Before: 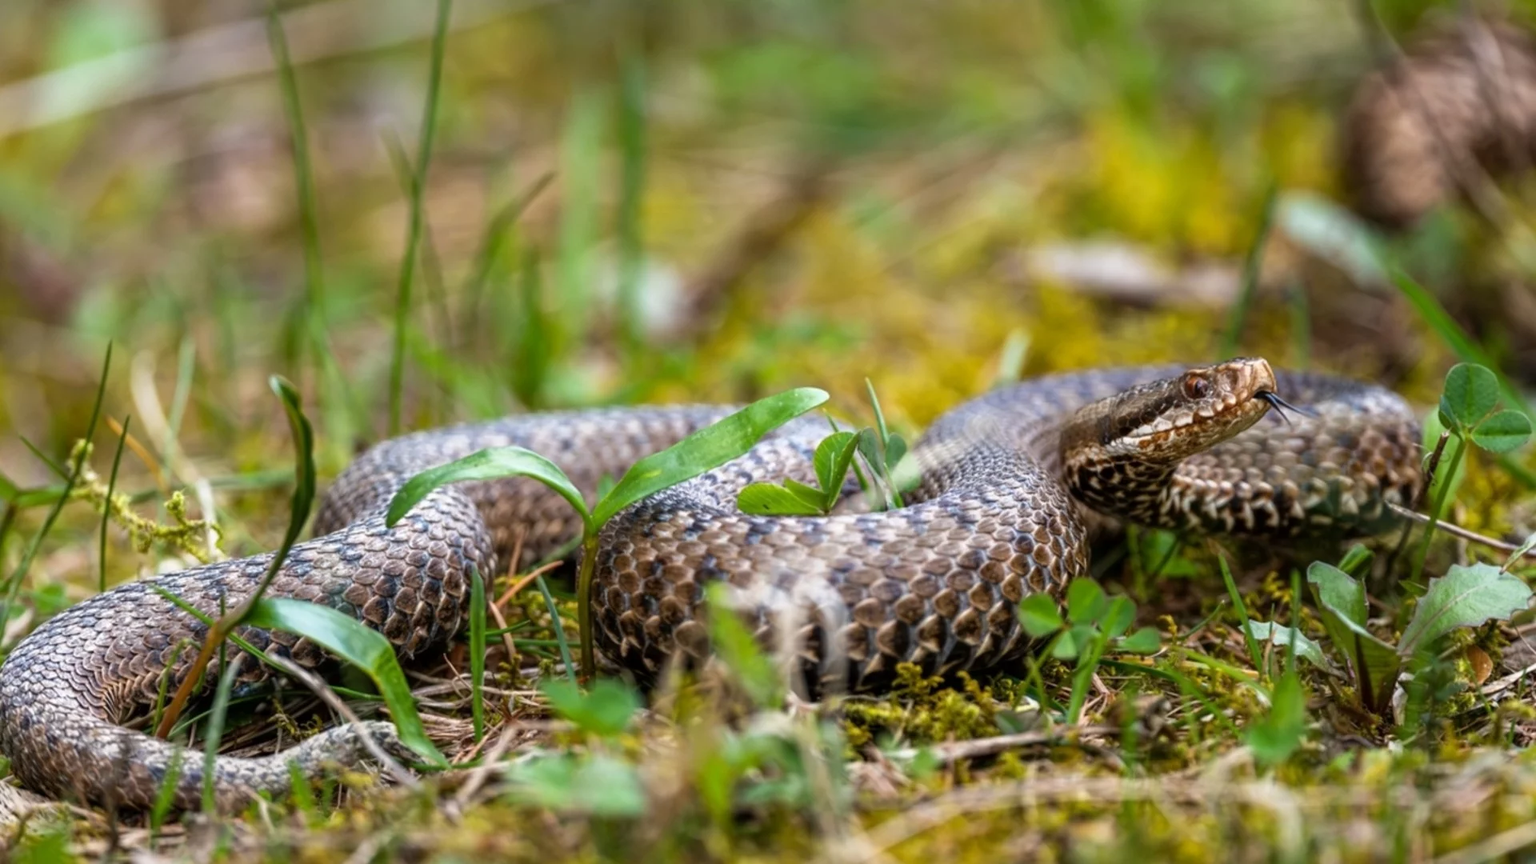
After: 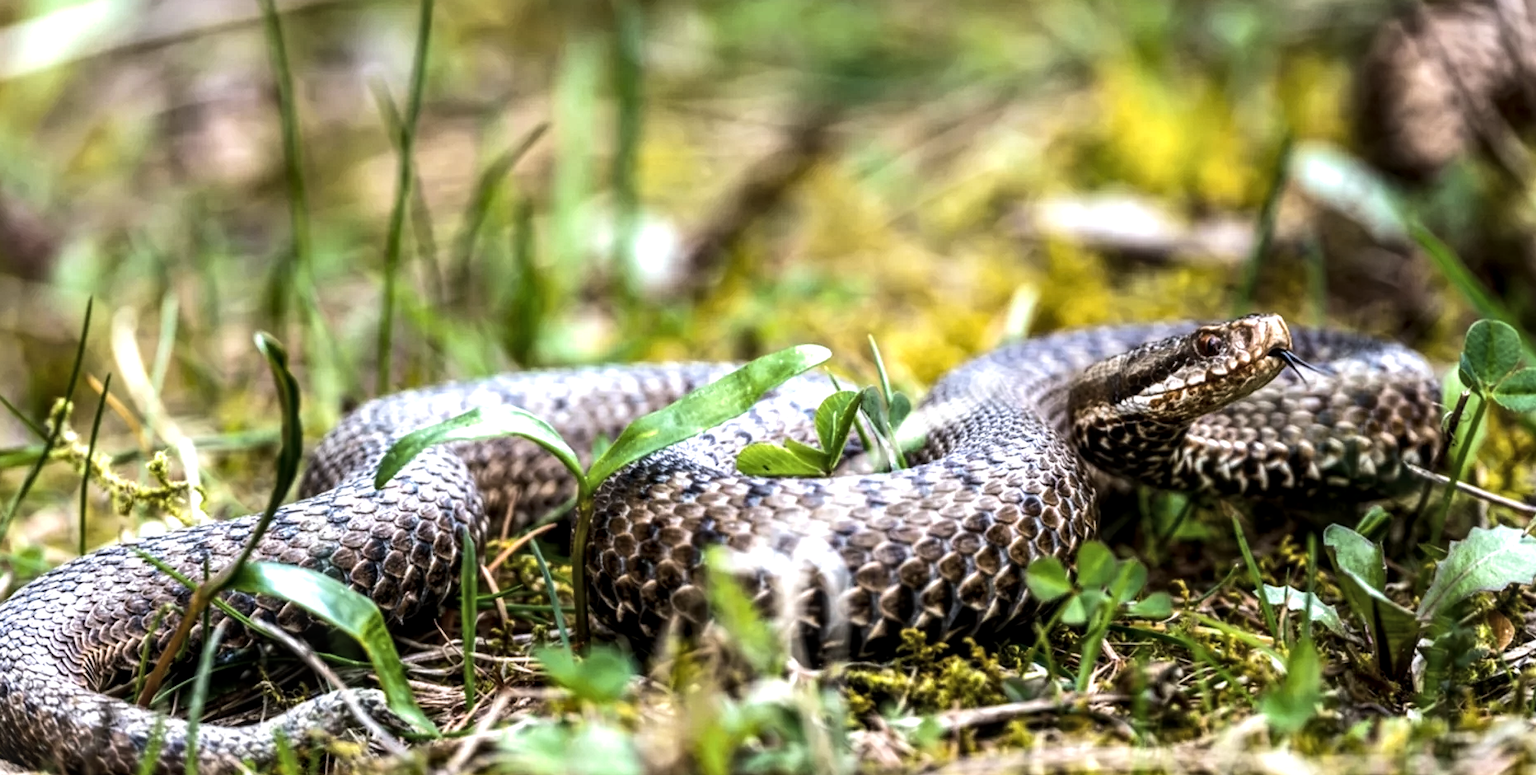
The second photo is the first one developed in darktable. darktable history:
crop: left 1.507%, top 6.147%, right 1.379%, bottom 6.637%
local contrast: detail 130%
white balance: red 0.976, blue 1.04
tone equalizer: -8 EV -0.75 EV, -7 EV -0.7 EV, -6 EV -0.6 EV, -5 EV -0.4 EV, -3 EV 0.4 EV, -2 EV 0.6 EV, -1 EV 0.7 EV, +0 EV 0.75 EV, edges refinement/feathering 500, mask exposure compensation -1.57 EV, preserve details no
color balance: contrast 6.48%, output saturation 113.3%
contrast brightness saturation: contrast 0.1, saturation -0.36
velvia: strength 15%
